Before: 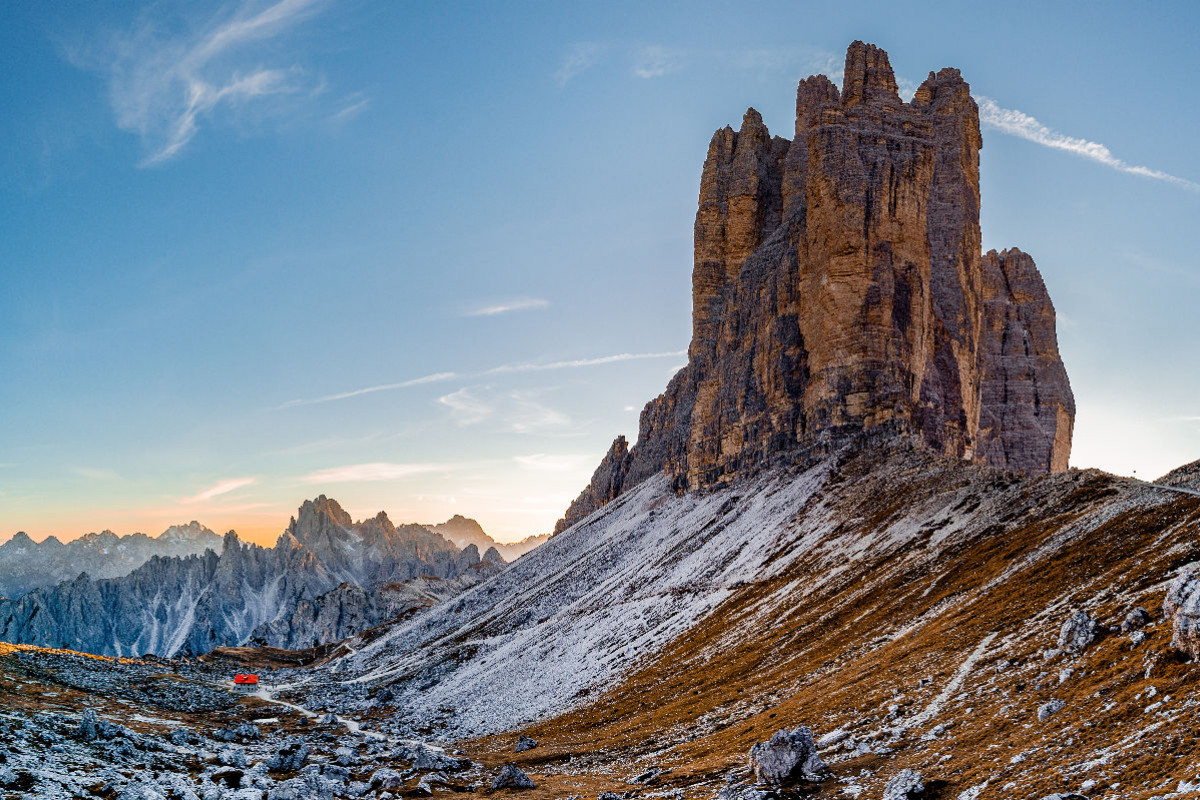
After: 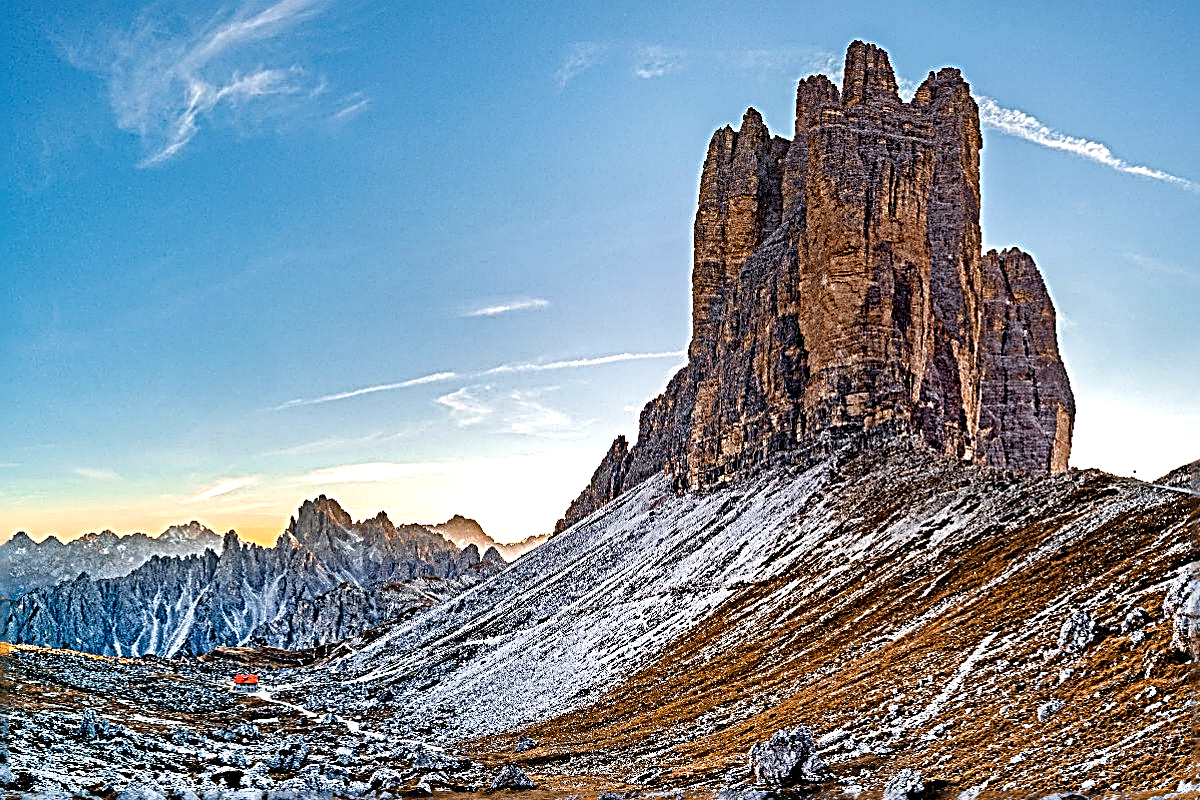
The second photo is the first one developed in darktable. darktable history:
shadows and highlights: soften with gaussian
exposure: black level correction 0.001, exposure 0.498 EV, compensate exposure bias true, compensate highlight preservation false
sharpen: radius 3.206, amount 1.715
haze removal: compatibility mode true, adaptive false
